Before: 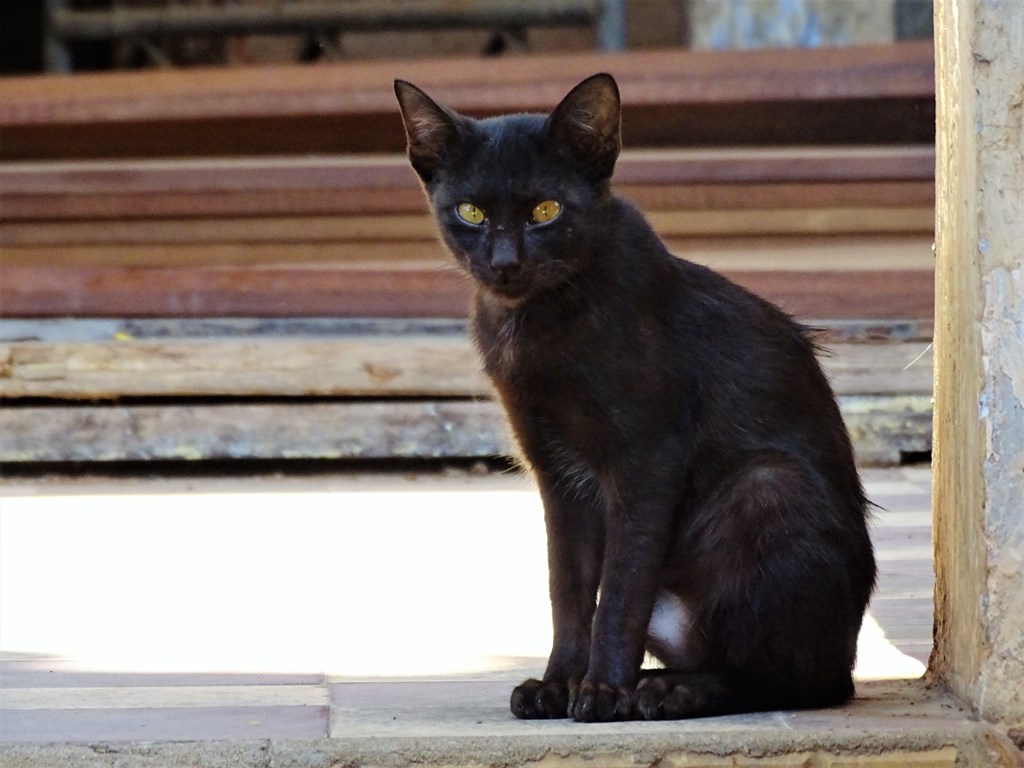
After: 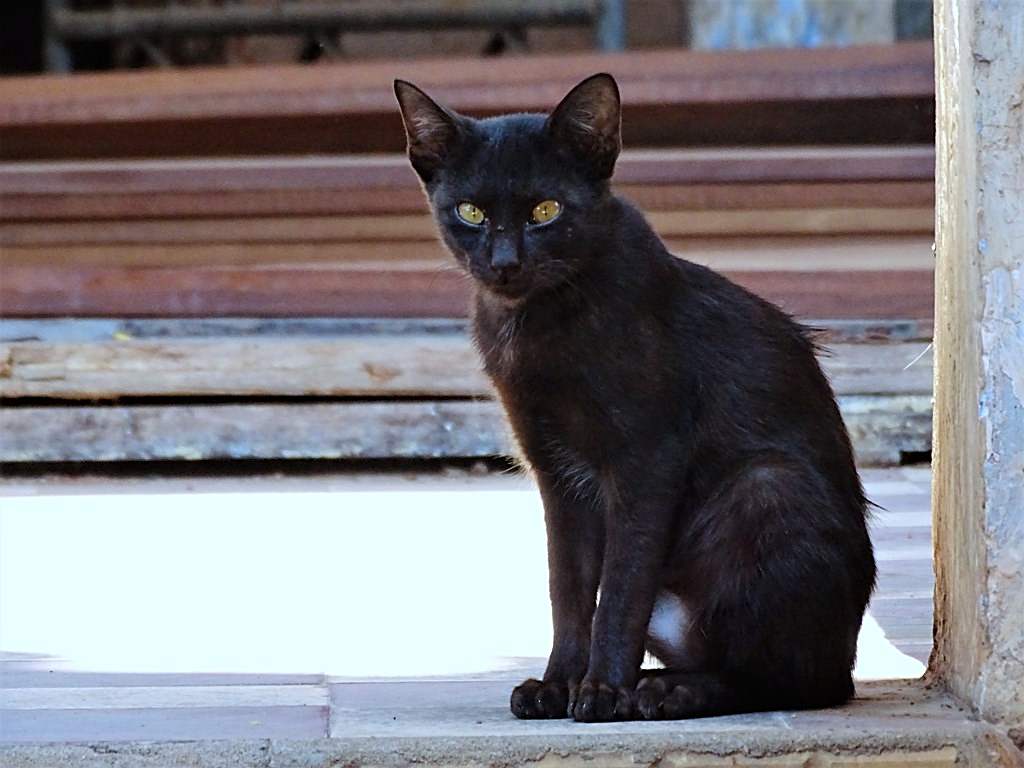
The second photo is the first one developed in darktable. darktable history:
sharpen: on, module defaults
color correction: highlights a* -2.24, highlights b* -18.1
